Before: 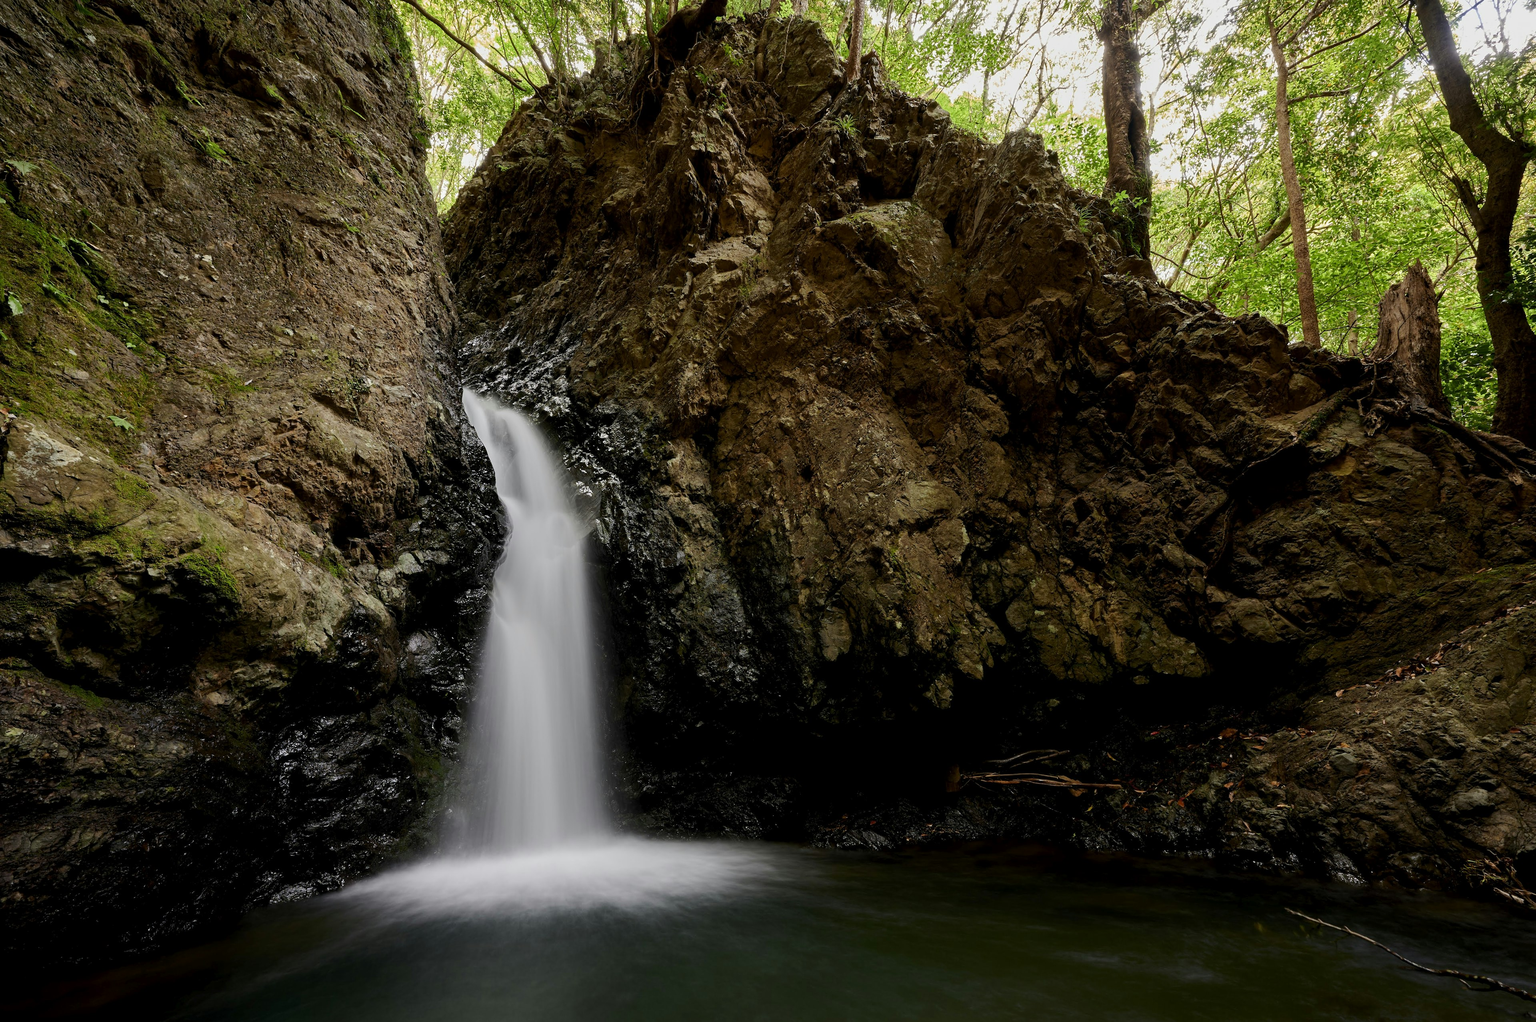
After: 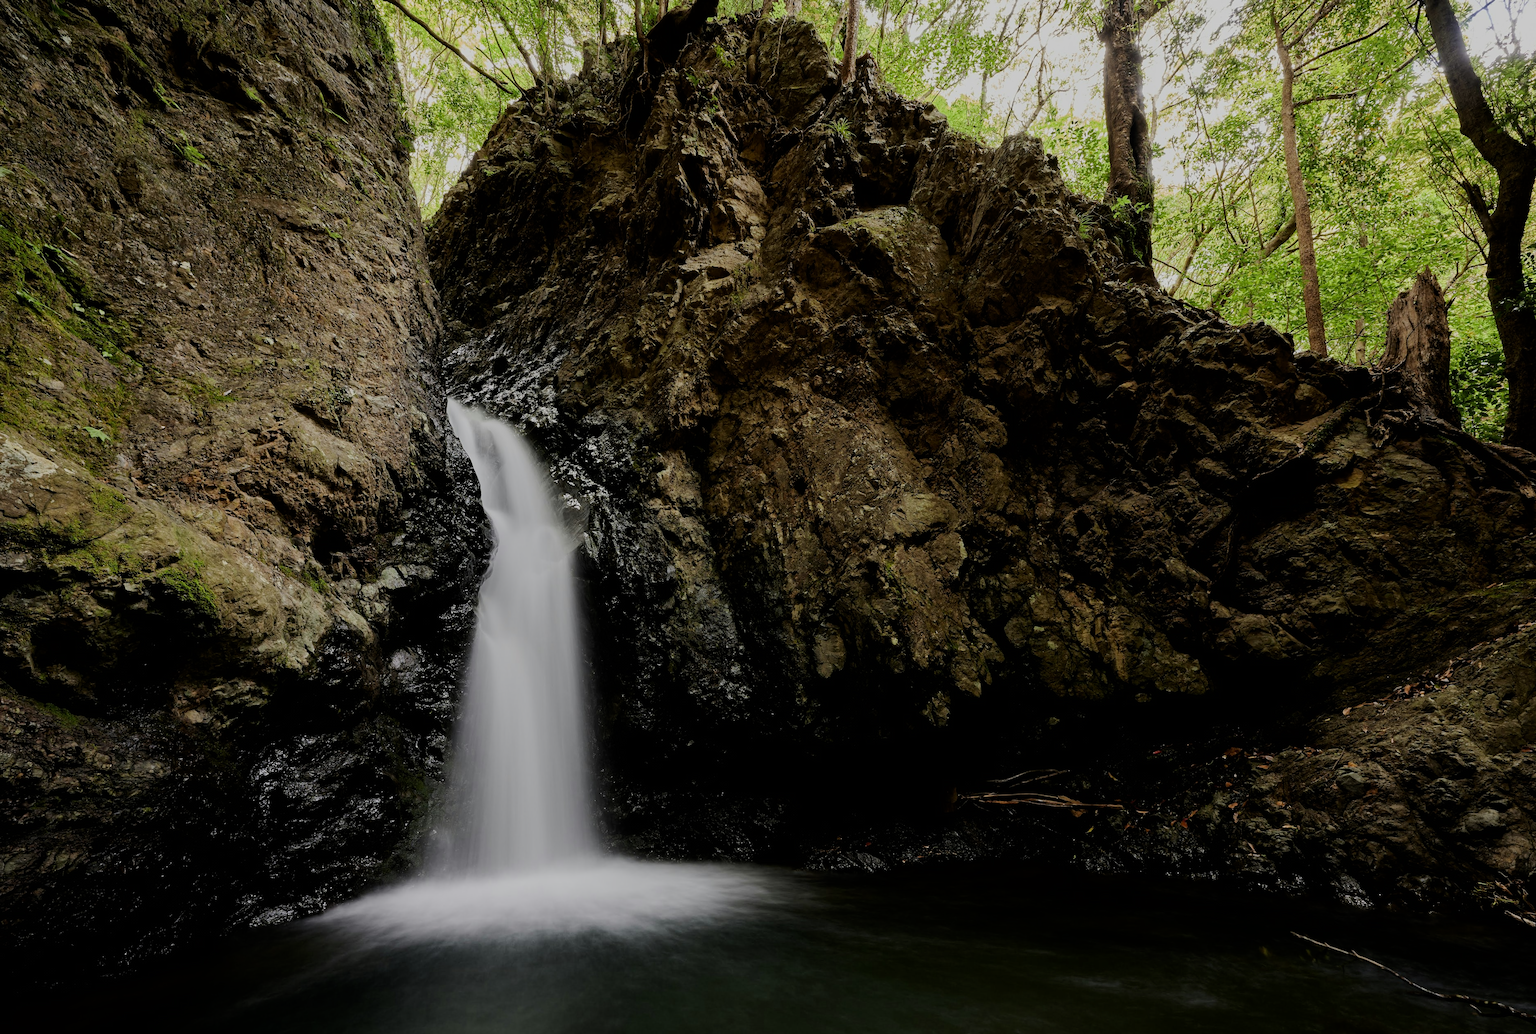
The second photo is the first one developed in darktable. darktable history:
crop and rotate: left 1.745%, right 0.738%, bottom 1.283%
filmic rgb: black relative exposure -7.65 EV, white relative exposure 4.56 EV, hardness 3.61
